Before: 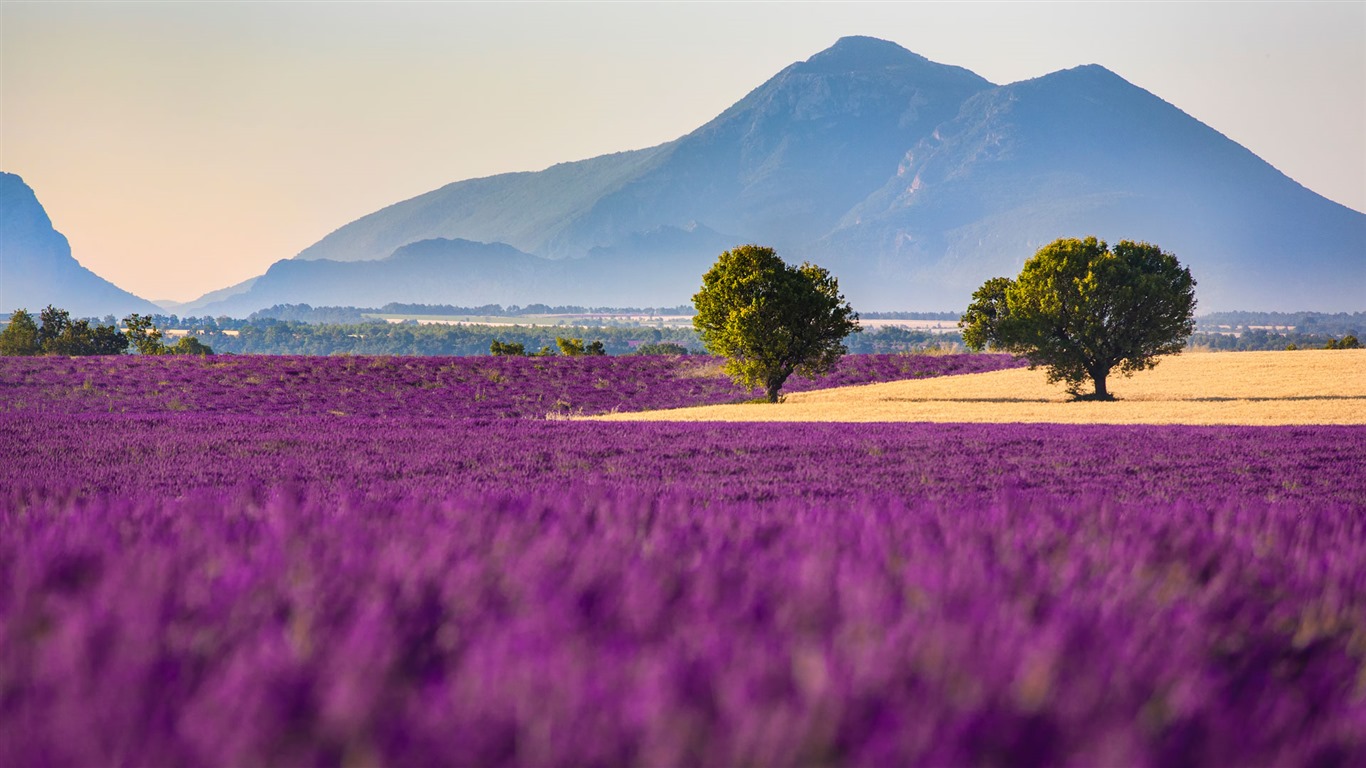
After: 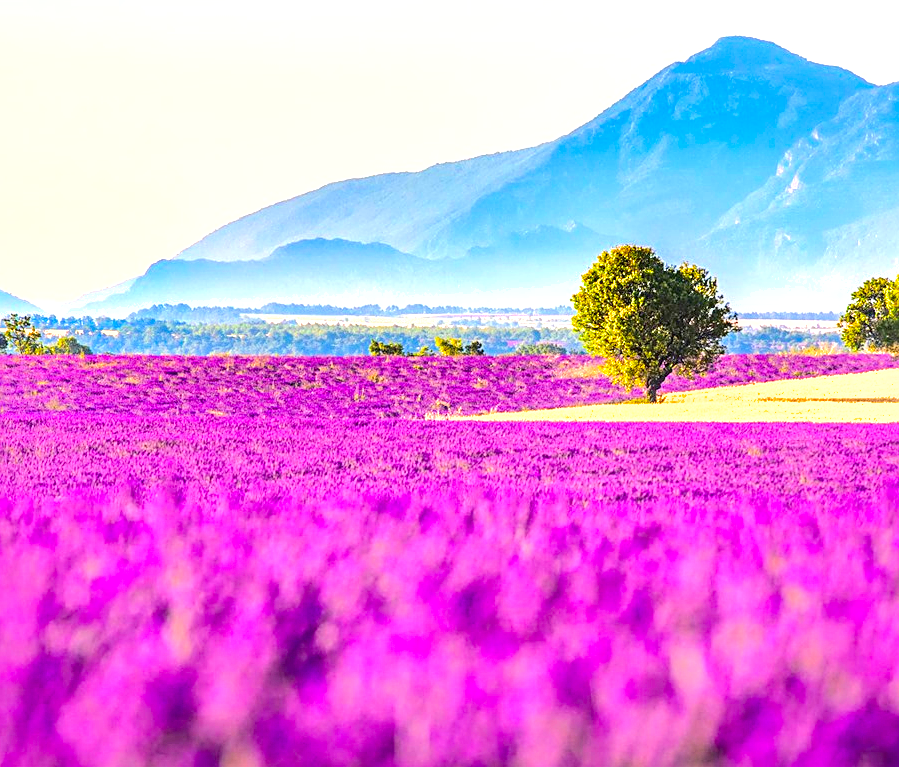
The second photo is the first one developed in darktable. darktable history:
exposure: black level correction 0, exposure 0.898 EV, compensate exposure bias true, compensate highlight preservation false
local contrast: on, module defaults
shadows and highlights: on, module defaults
sharpen: on, module defaults
crop and rotate: left 8.886%, right 25.285%
contrast brightness saturation: contrast 0.166, saturation 0.315
tone equalizer: -7 EV 0.157 EV, -6 EV 0.563 EV, -5 EV 1.12 EV, -4 EV 1.36 EV, -3 EV 1.14 EV, -2 EV 0.6 EV, -1 EV 0.158 EV, edges refinement/feathering 500, mask exposure compensation -1.57 EV, preserve details no
